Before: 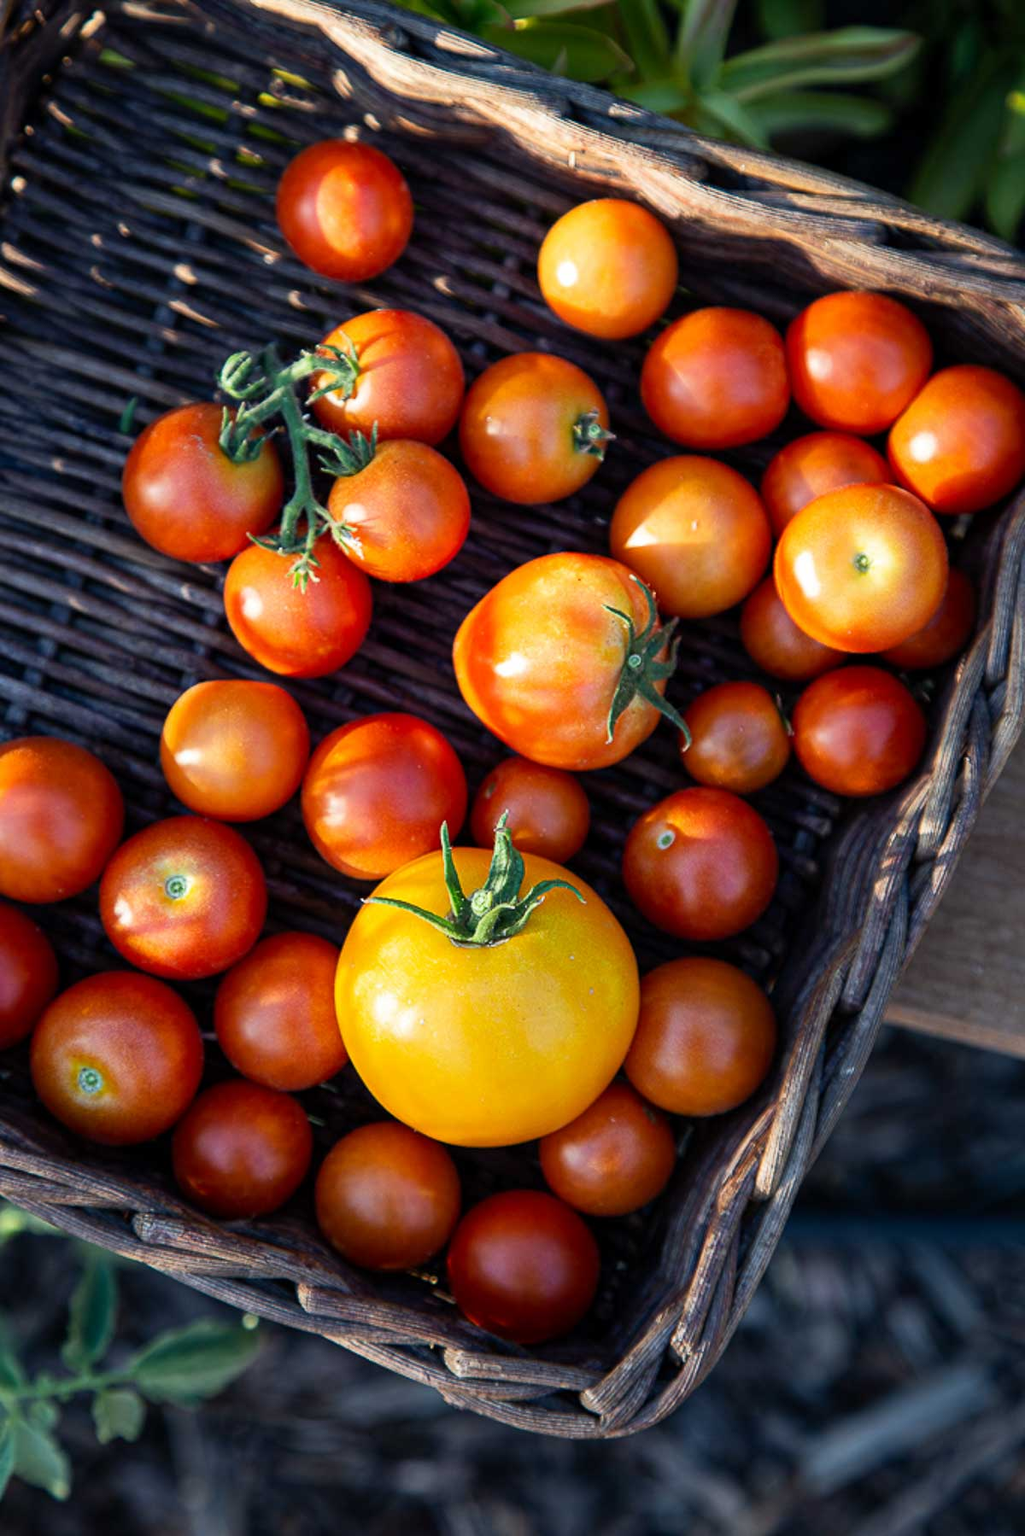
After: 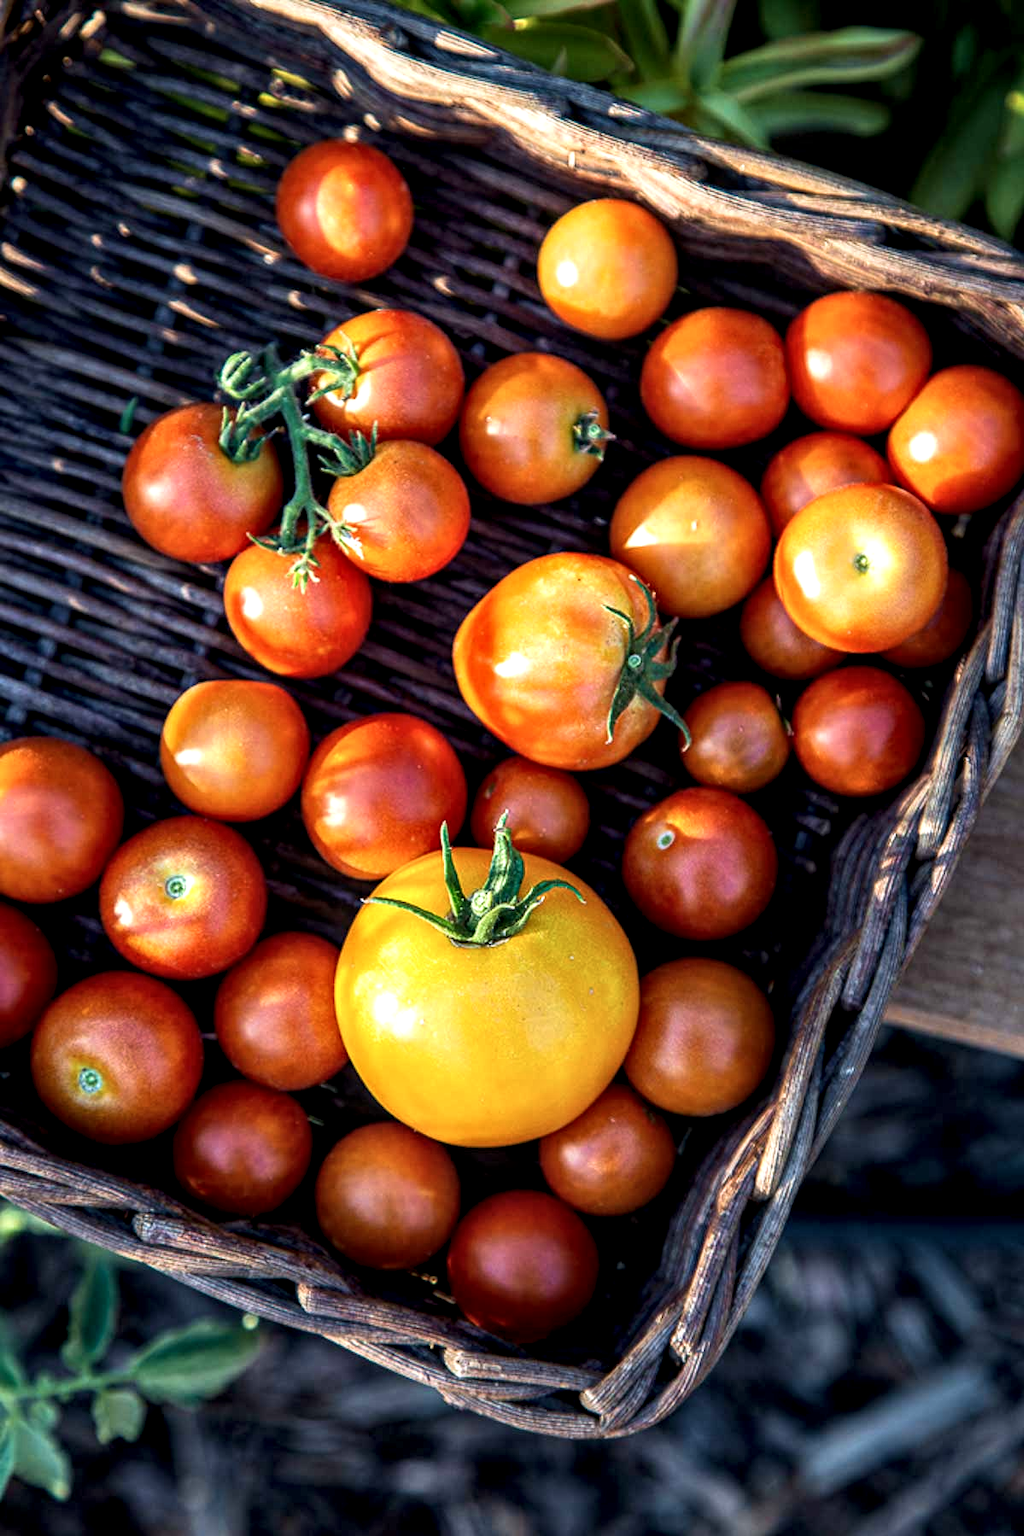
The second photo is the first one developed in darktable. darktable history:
velvia: strength 26.79%
local contrast: highlights 60%, shadows 60%, detail 160%
